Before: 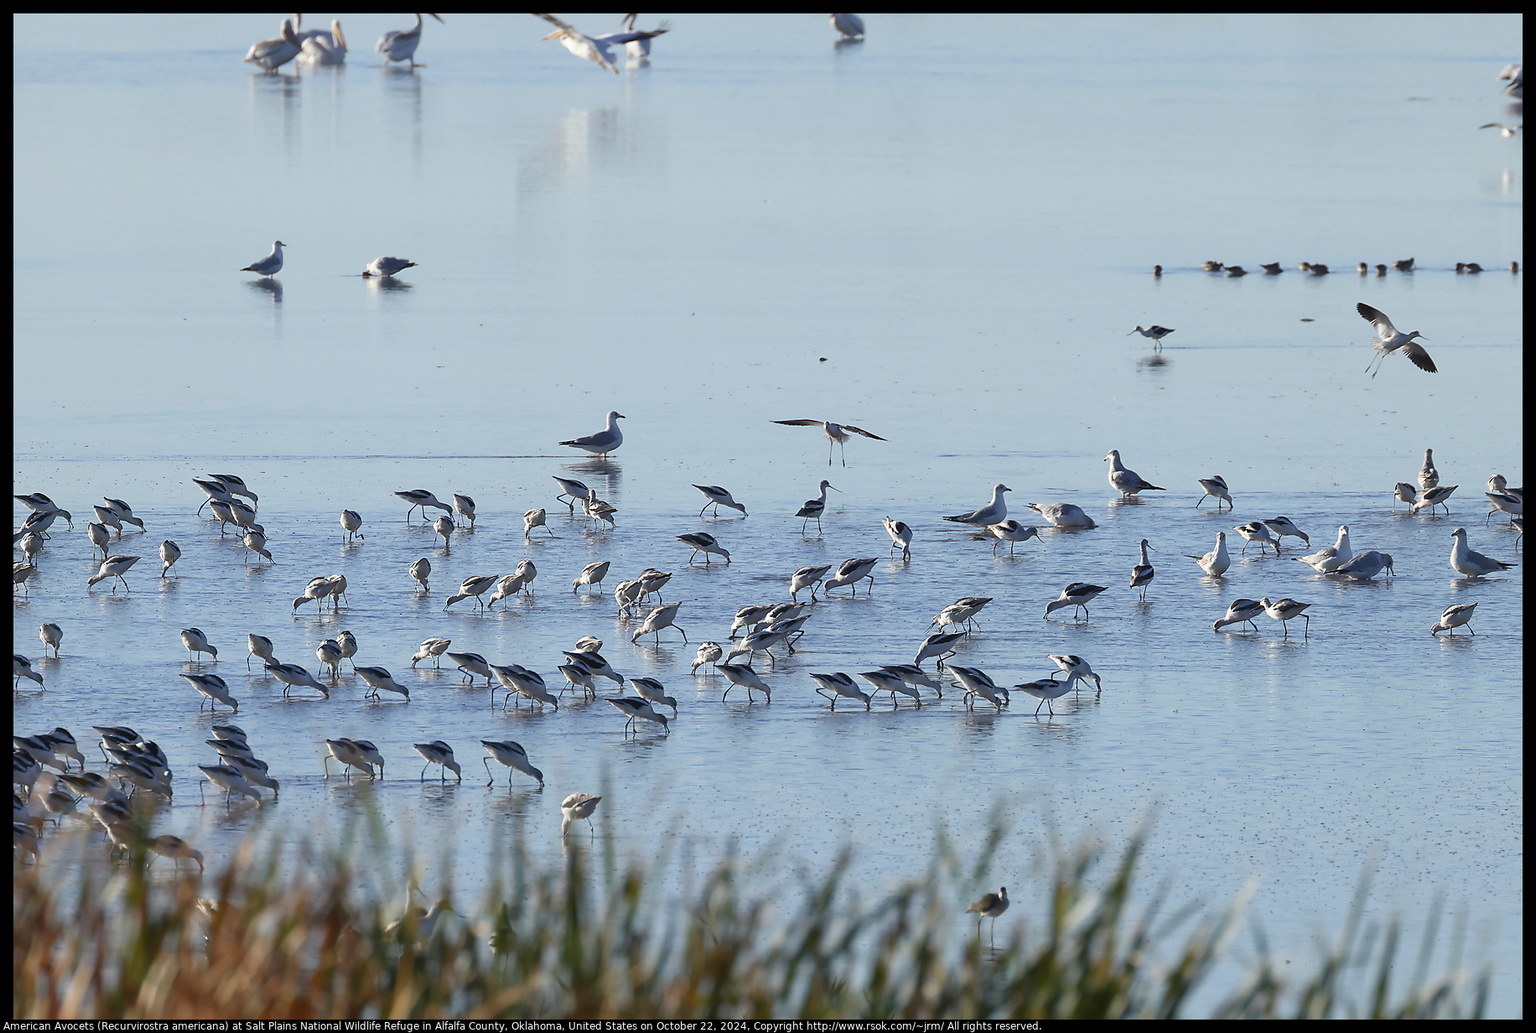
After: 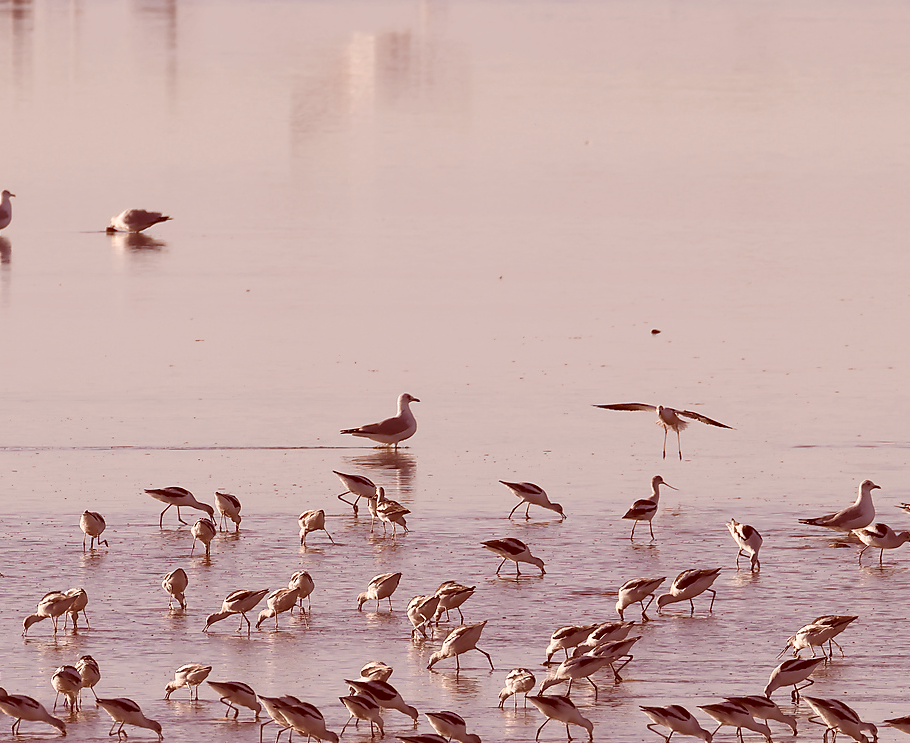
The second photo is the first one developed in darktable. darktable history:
crop: left 17.81%, top 7.899%, right 32.474%, bottom 31.729%
color zones: curves: ch1 [(0, 0.513) (0.143, 0.524) (0.286, 0.511) (0.429, 0.506) (0.571, 0.503) (0.714, 0.503) (0.857, 0.508) (1, 0.513)]
color correction: highlights a* 9.52, highlights b* 8.73, shadows a* 39.22, shadows b* 39.74, saturation 0.773
